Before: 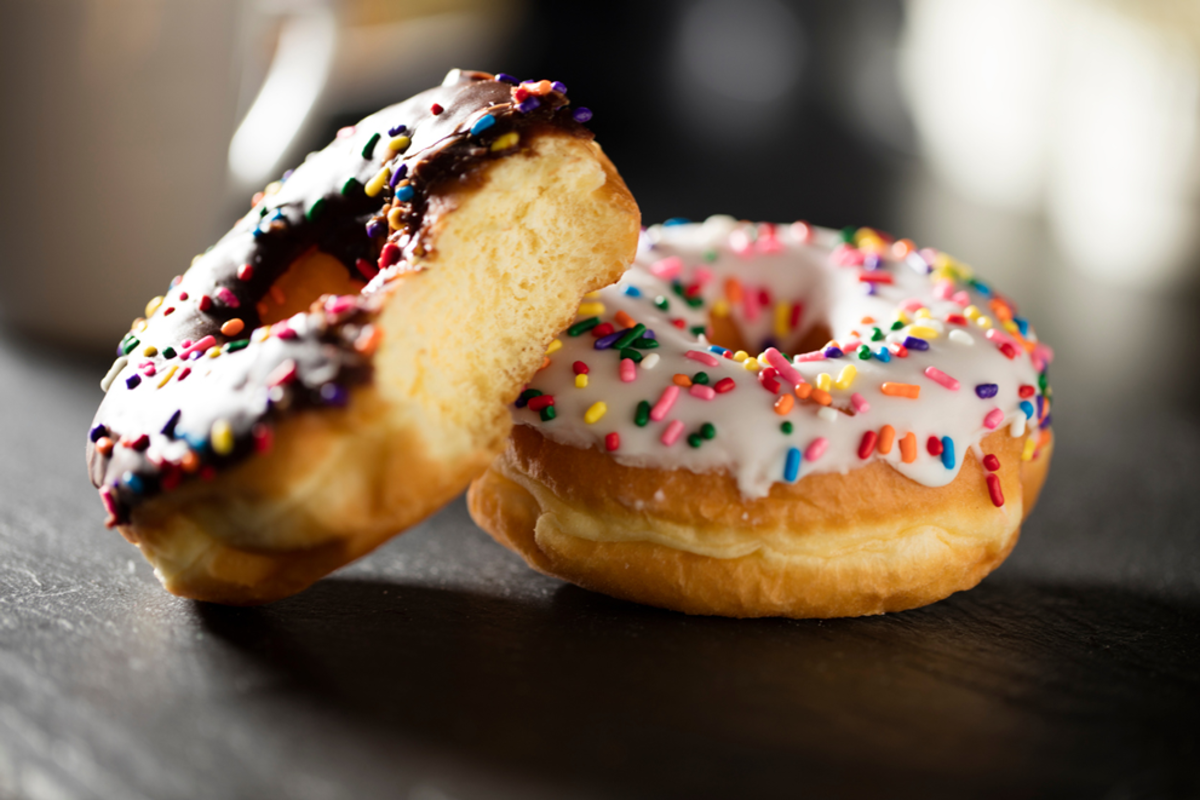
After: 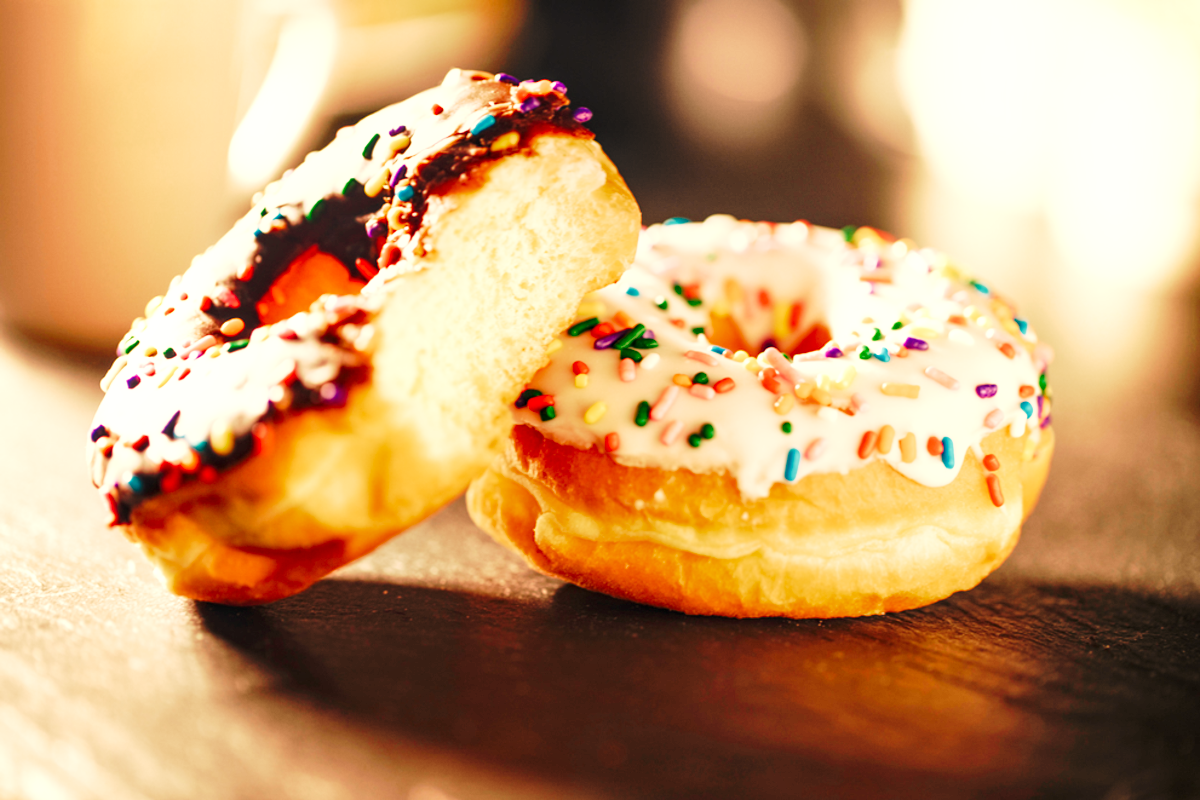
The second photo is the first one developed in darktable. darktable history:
base curve: curves: ch0 [(0, 0) (0.028, 0.03) (0.121, 0.232) (0.46, 0.748) (0.859, 0.968) (1, 1)], preserve colors none
color zones: curves: ch0 [(0, 0.444) (0.143, 0.442) (0.286, 0.441) (0.429, 0.441) (0.571, 0.441) (0.714, 0.441) (0.857, 0.442) (1, 0.444)]
exposure: black level correction 0, exposure 1.5 EV, compensate exposure bias true, compensate highlight preservation false
white balance: red 1.467, blue 0.684
local contrast: highlights 25%, detail 130%
